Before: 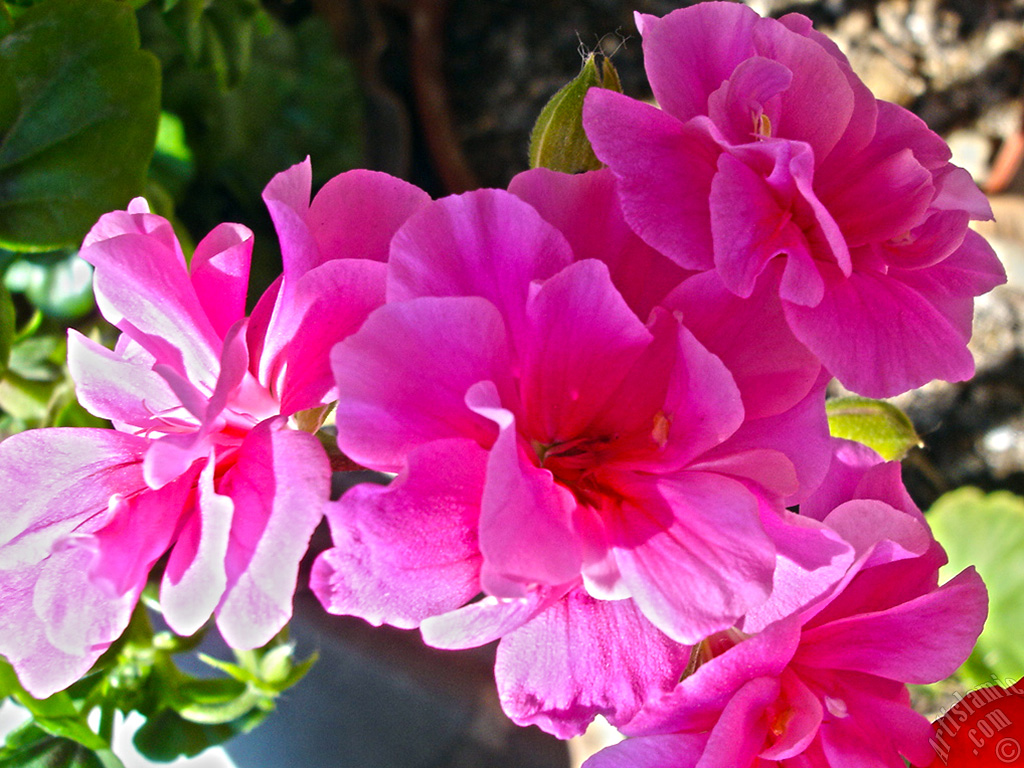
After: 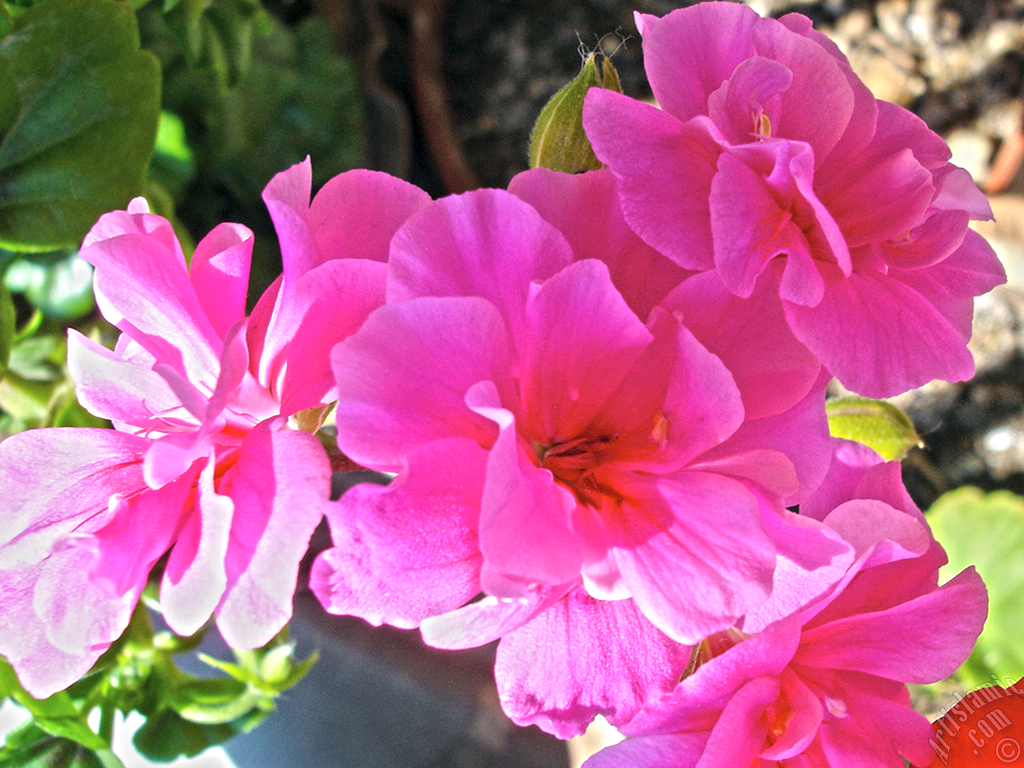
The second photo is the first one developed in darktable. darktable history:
local contrast: highlights 100%, shadows 100%, detail 131%, midtone range 0.2
contrast brightness saturation: brightness 0.15
